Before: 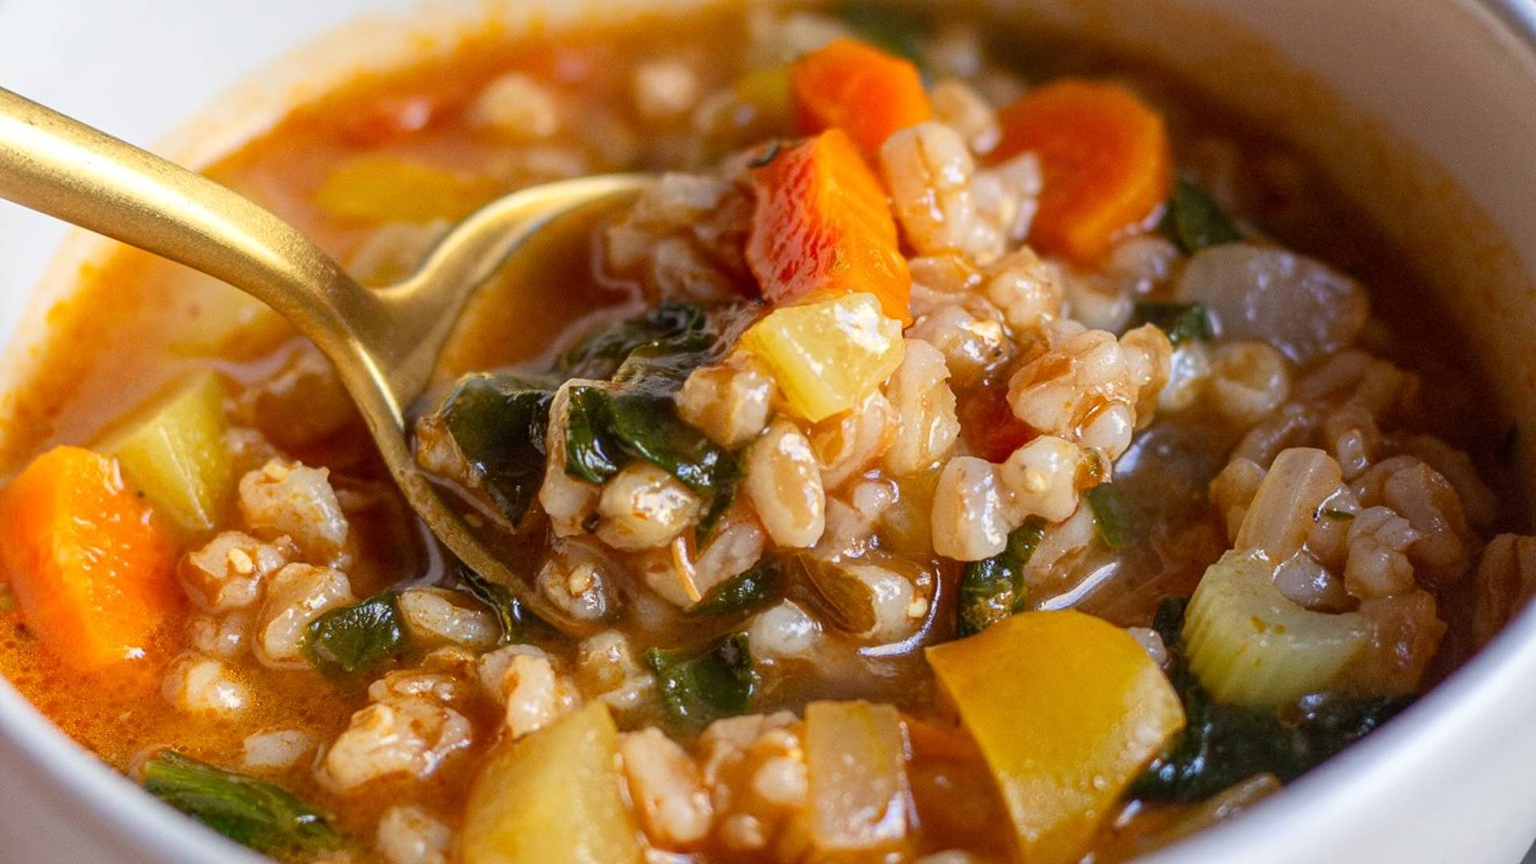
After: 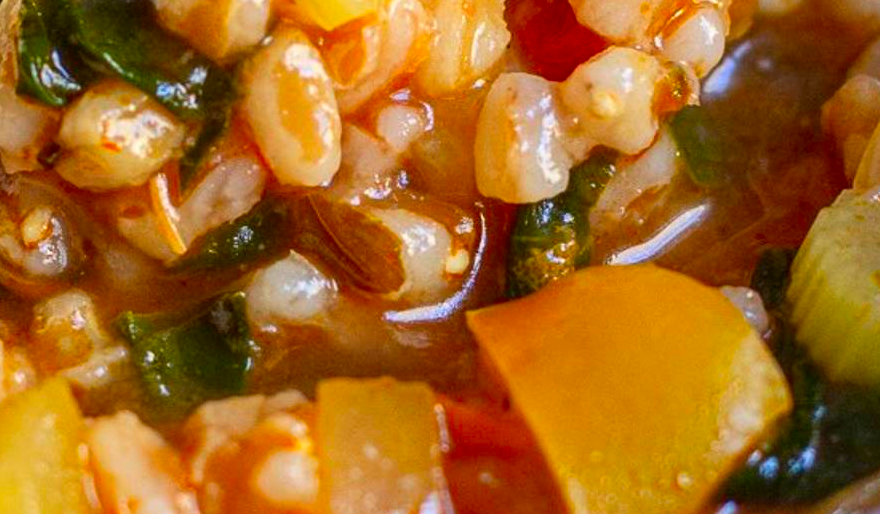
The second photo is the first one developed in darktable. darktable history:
crop: left 35.98%, top 46.198%, right 18.169%, bottom 6.144%
contrast brightness saturation: saturation 0.486
